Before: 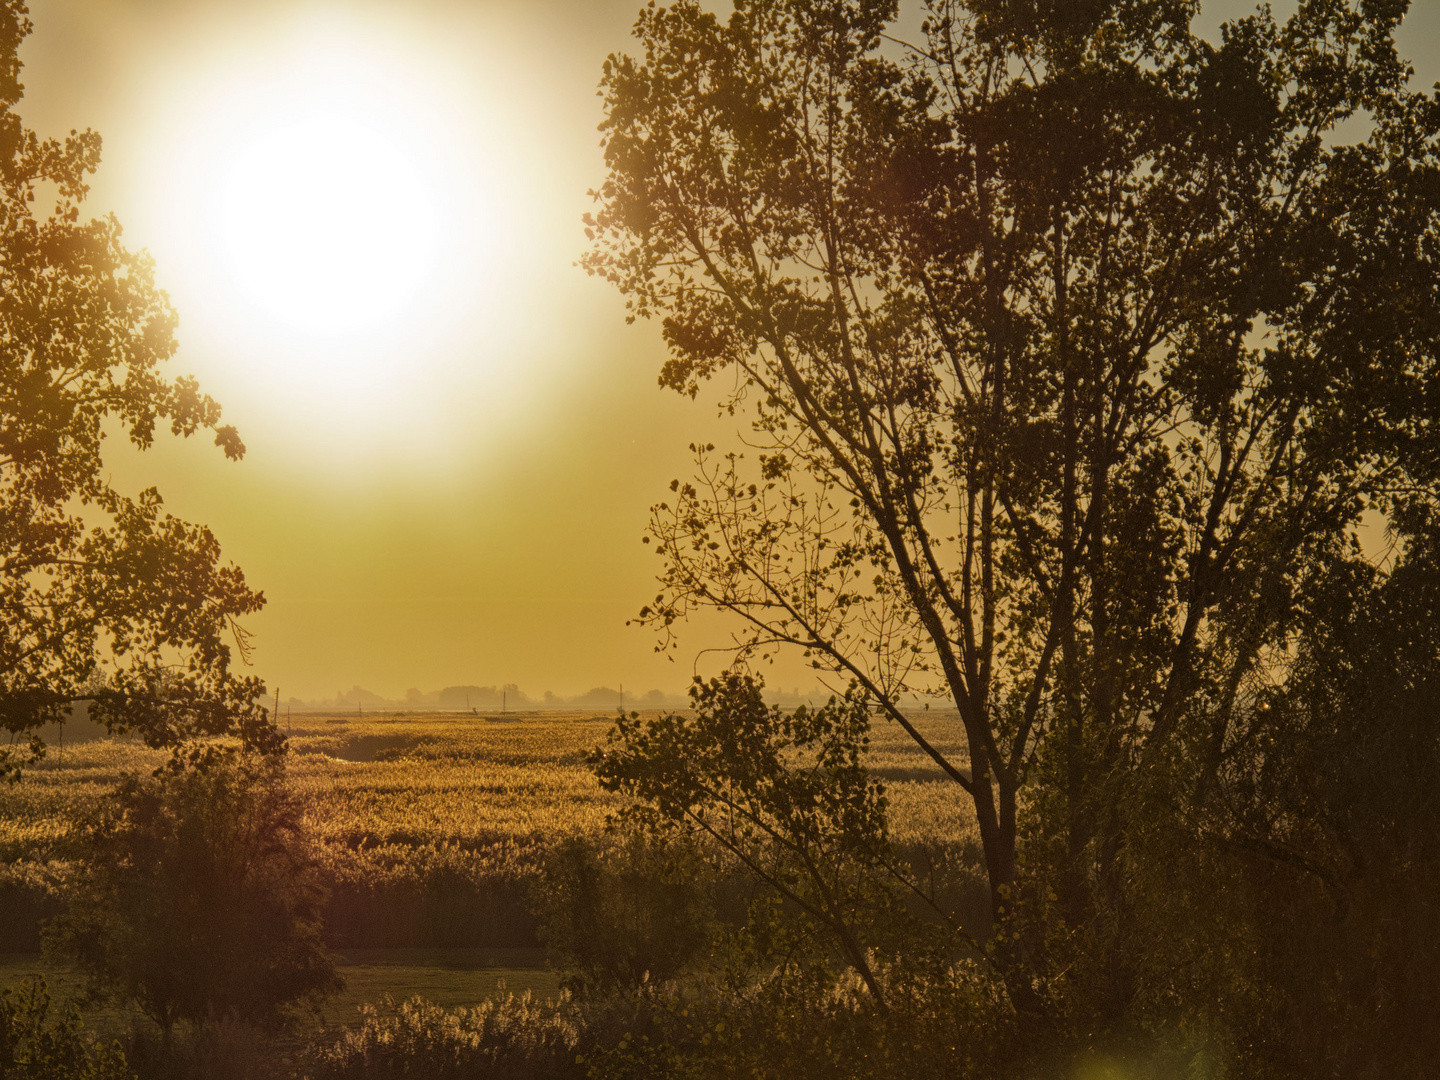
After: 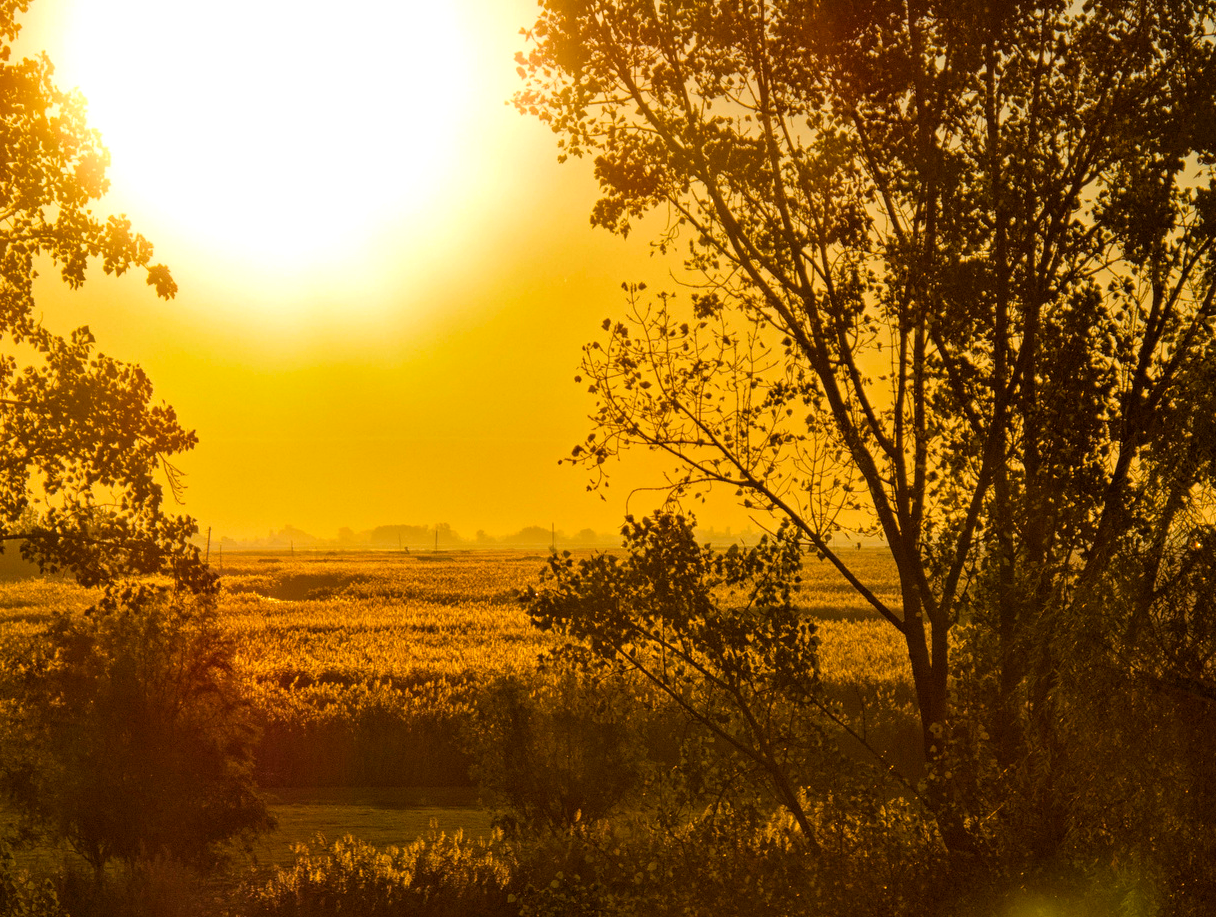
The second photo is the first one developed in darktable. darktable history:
color balance rgb: linear chroma grading › global chroma 0.792%, perceptual saturation grading › global saturation 25.009%
crop and rotate: left 4.783%, top 15.078%, right 10.71%
exposure: black level correction 0.001, exposure 0.498 EV, compensate highlight preservation false
